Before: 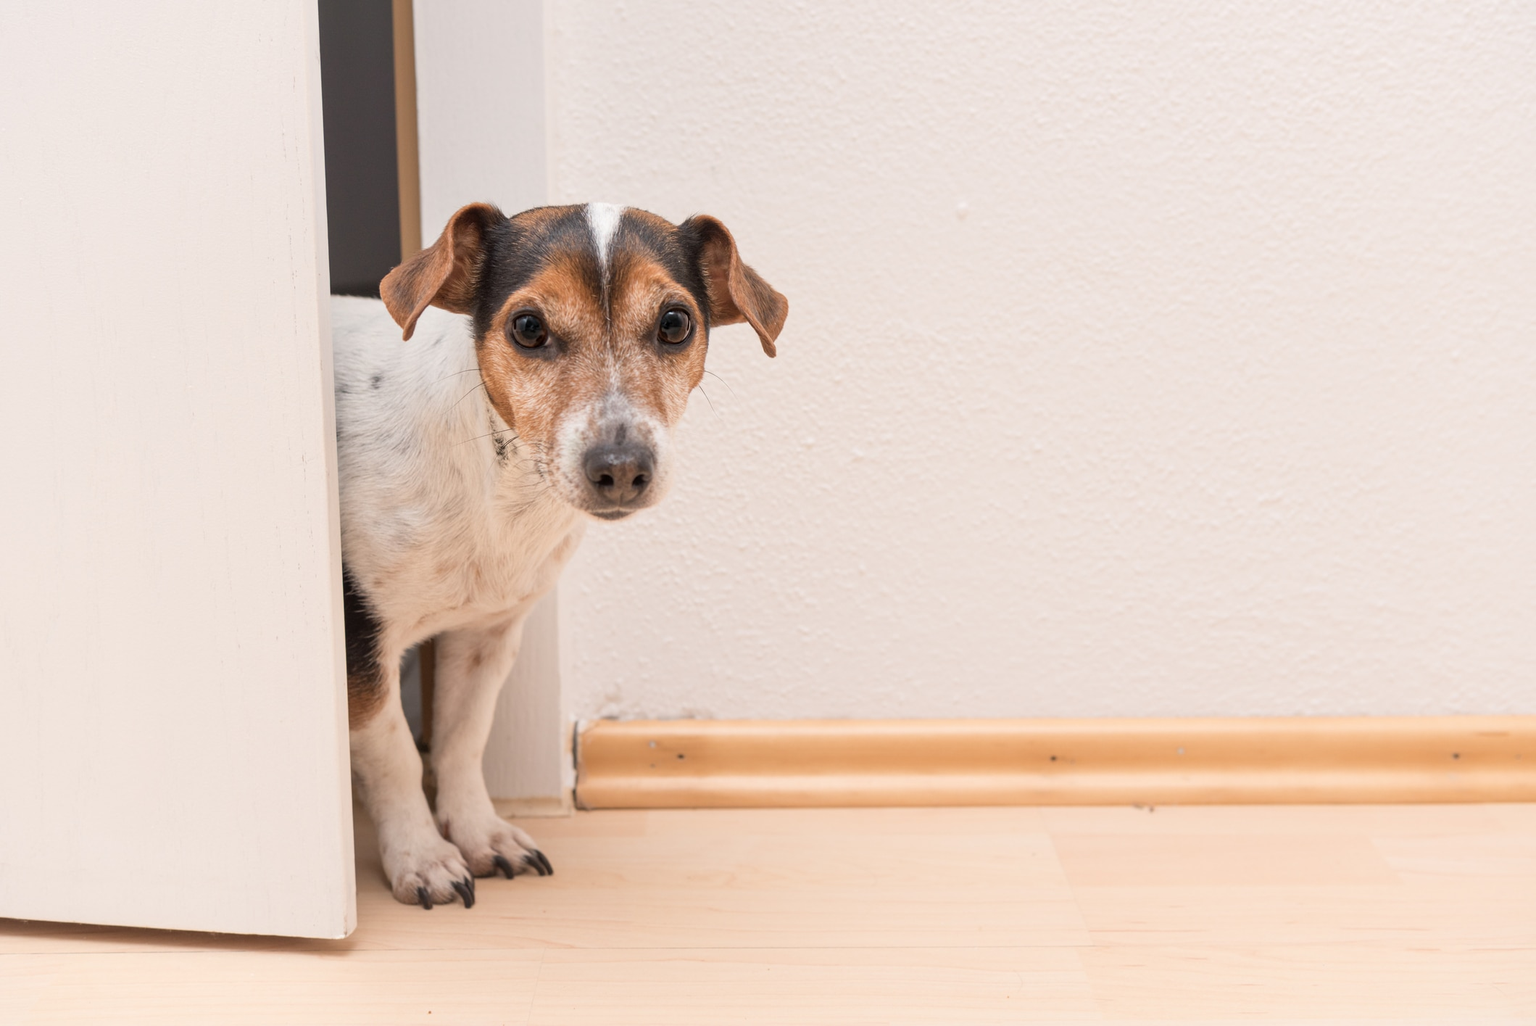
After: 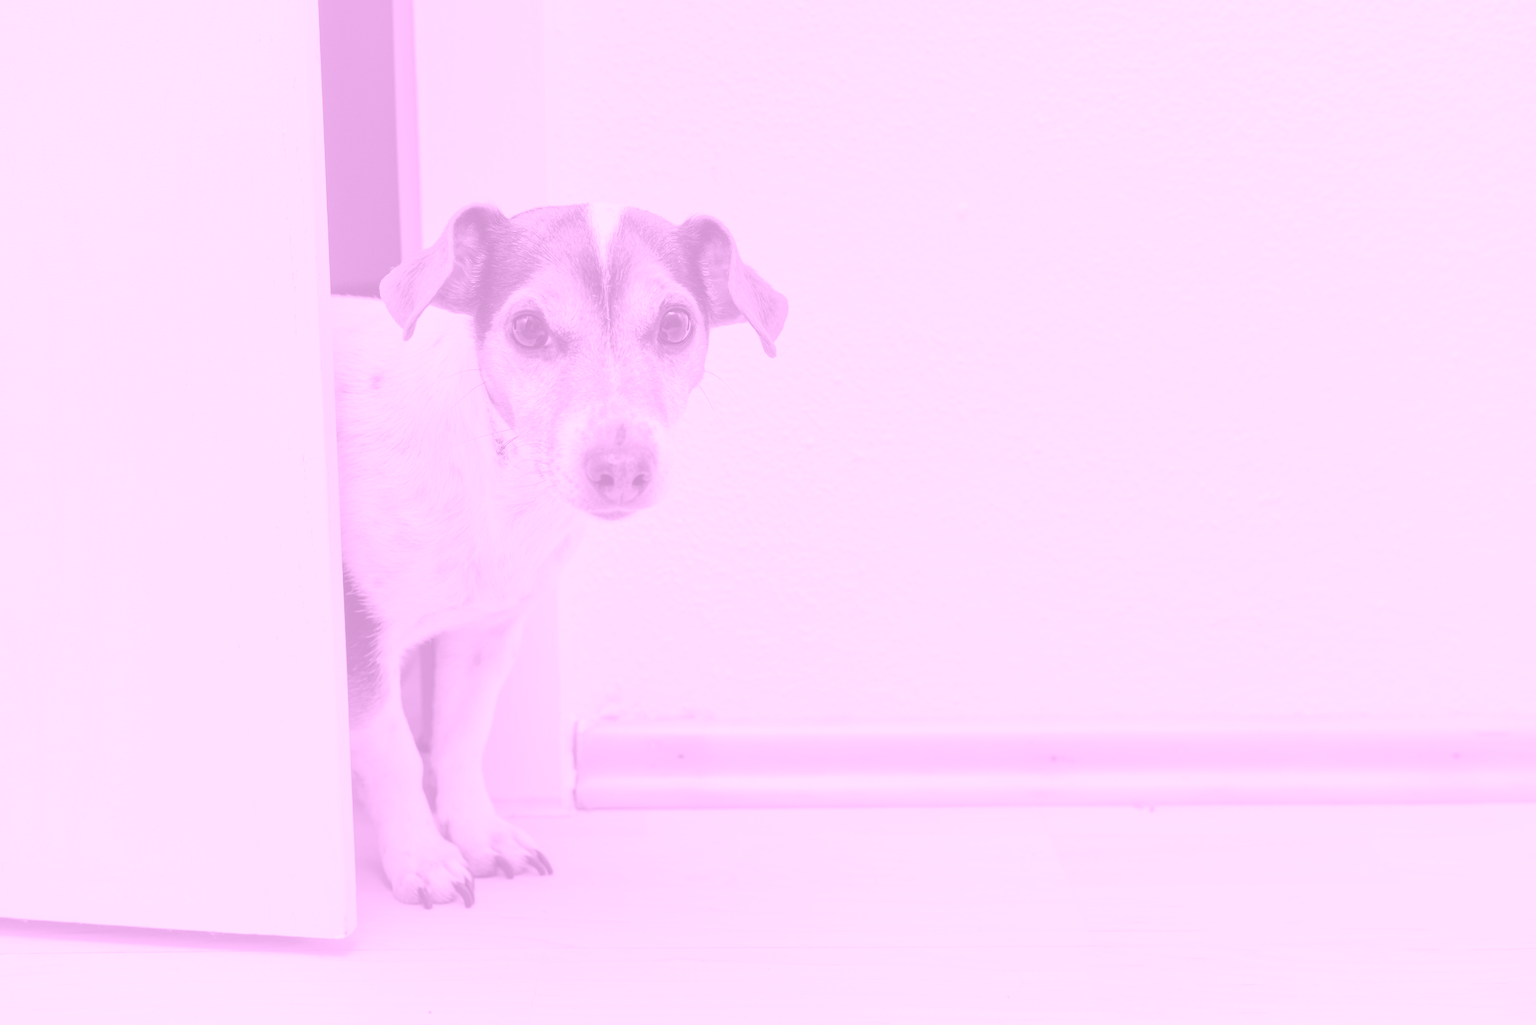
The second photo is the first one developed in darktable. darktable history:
colorize: hue 331.2°, saturation 75%, source mix 30.28%, lightness 70.52%, version 1
shadows and highlights: on, module defaults
tone equalizer: -8 EV -0.417 EV, -7 EV -0.389 EV, -6 EV -0.333 EV, -5 EV -0.222 EV, -3 EV 0.222 EV, -2 EV 0.333 EV, -1 EV 0.389 EV, +0 EV 0.417 EV, edges refinement/feathering 500, mask exposure compensation -1.57 EV, preserve details no
tone curve: curves: ch0 [(0, 0.008) (0.046, 0.032) (0.151, 0.108) (0.367, 0.379) (0.496, 0.526) (0.771, 0.786) (0.857, 0.85) (1, 0.965)]; ch1 [(0, 0) (0.248, 0.252) (0.388, 0.383) (0.482, 0.478) (0.499, 0.499) (0.518, 0.518) (0.544, 0.552) (0.585, 0.617) (0.683, 0.735) (0.823, 0.894) (1, 1)]; ch2 [(0, 0) (0.302, 0.284) (0.427, 0.417) (0.473, 0.47) (0.503, 0.503) (0.523, 0.518) (0.55, 0.563) (0.624, 0.643) (0.753, 0.764) (1, 1)], color space Lab, independent channels, preserve colors none
